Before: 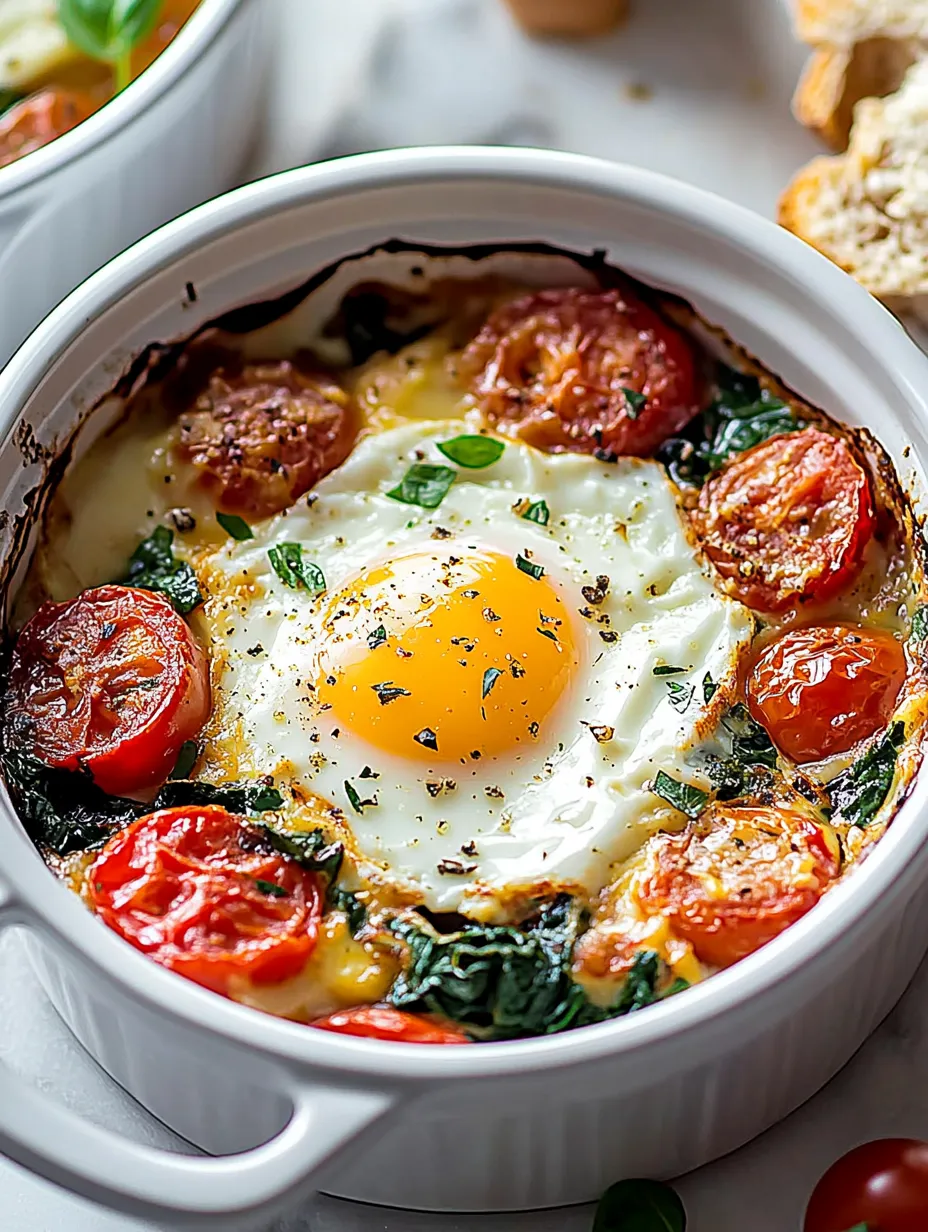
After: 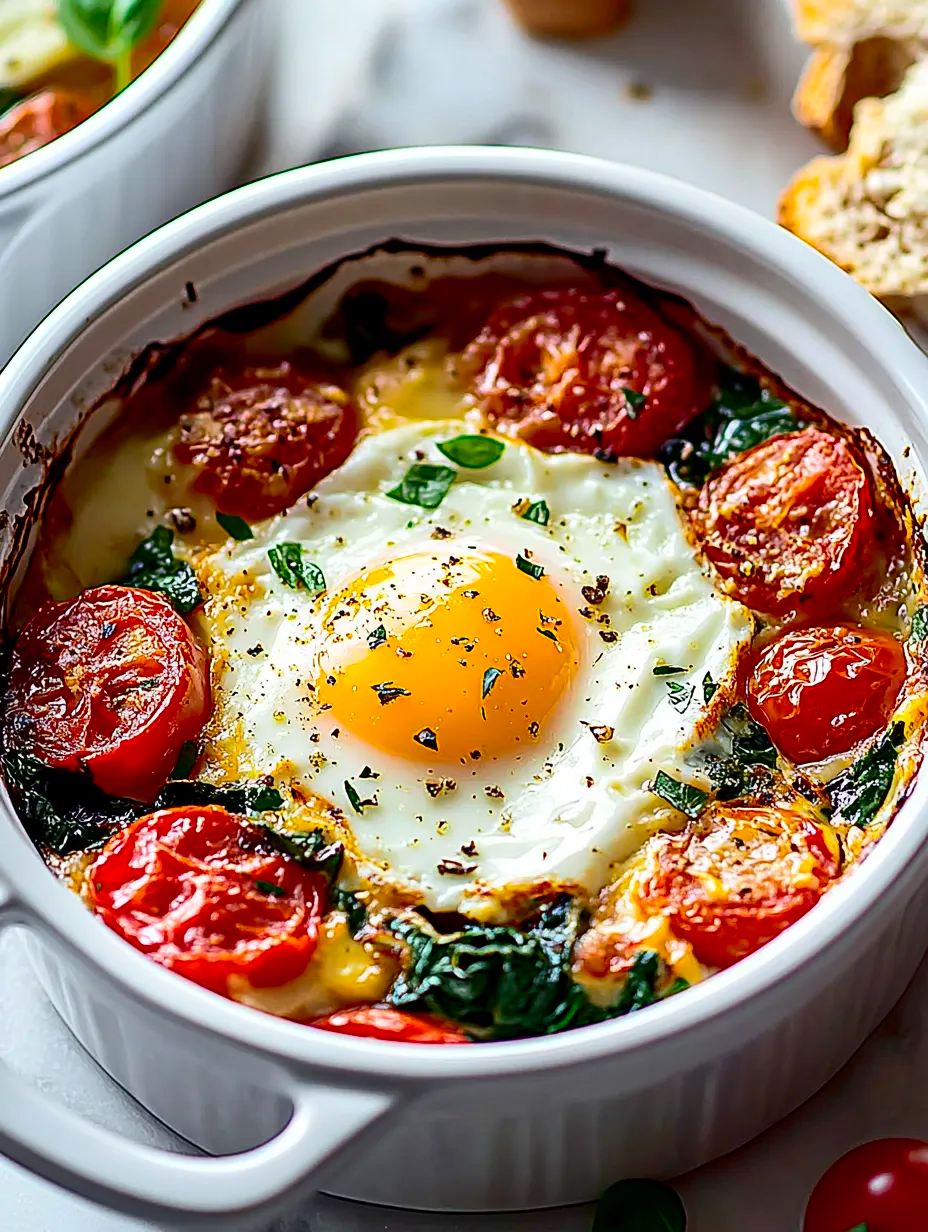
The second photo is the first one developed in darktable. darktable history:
contrast brightness saturation: contrast 0.32, brightness -0.08, saturation 0.17
shadows and highlights: on, module defaults
